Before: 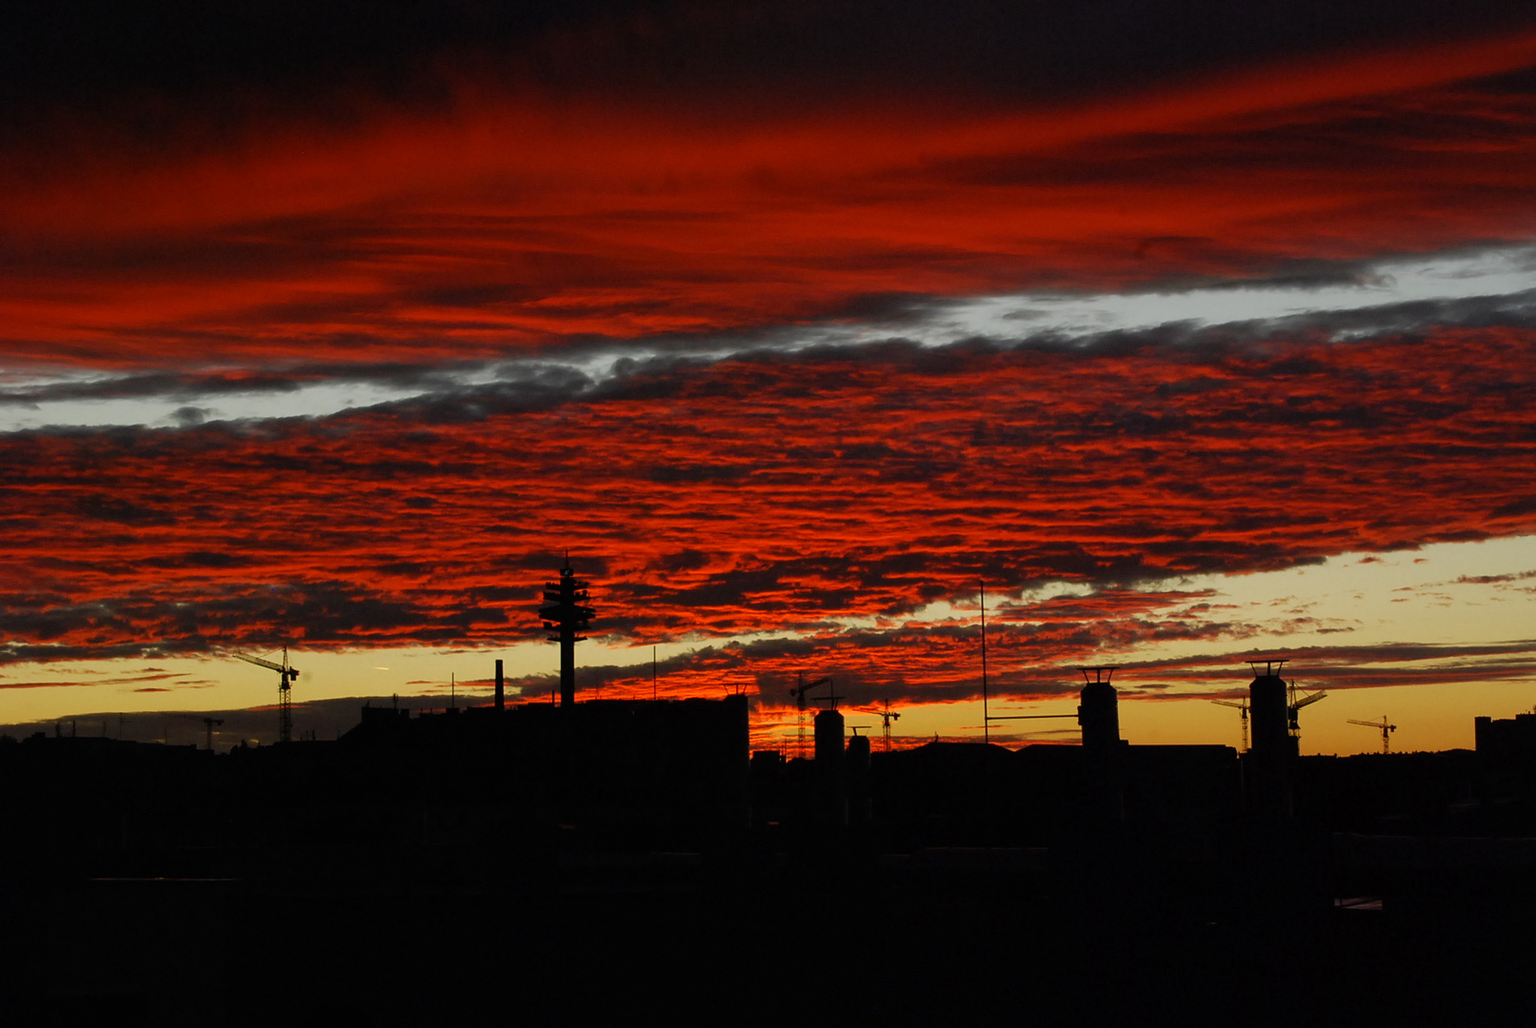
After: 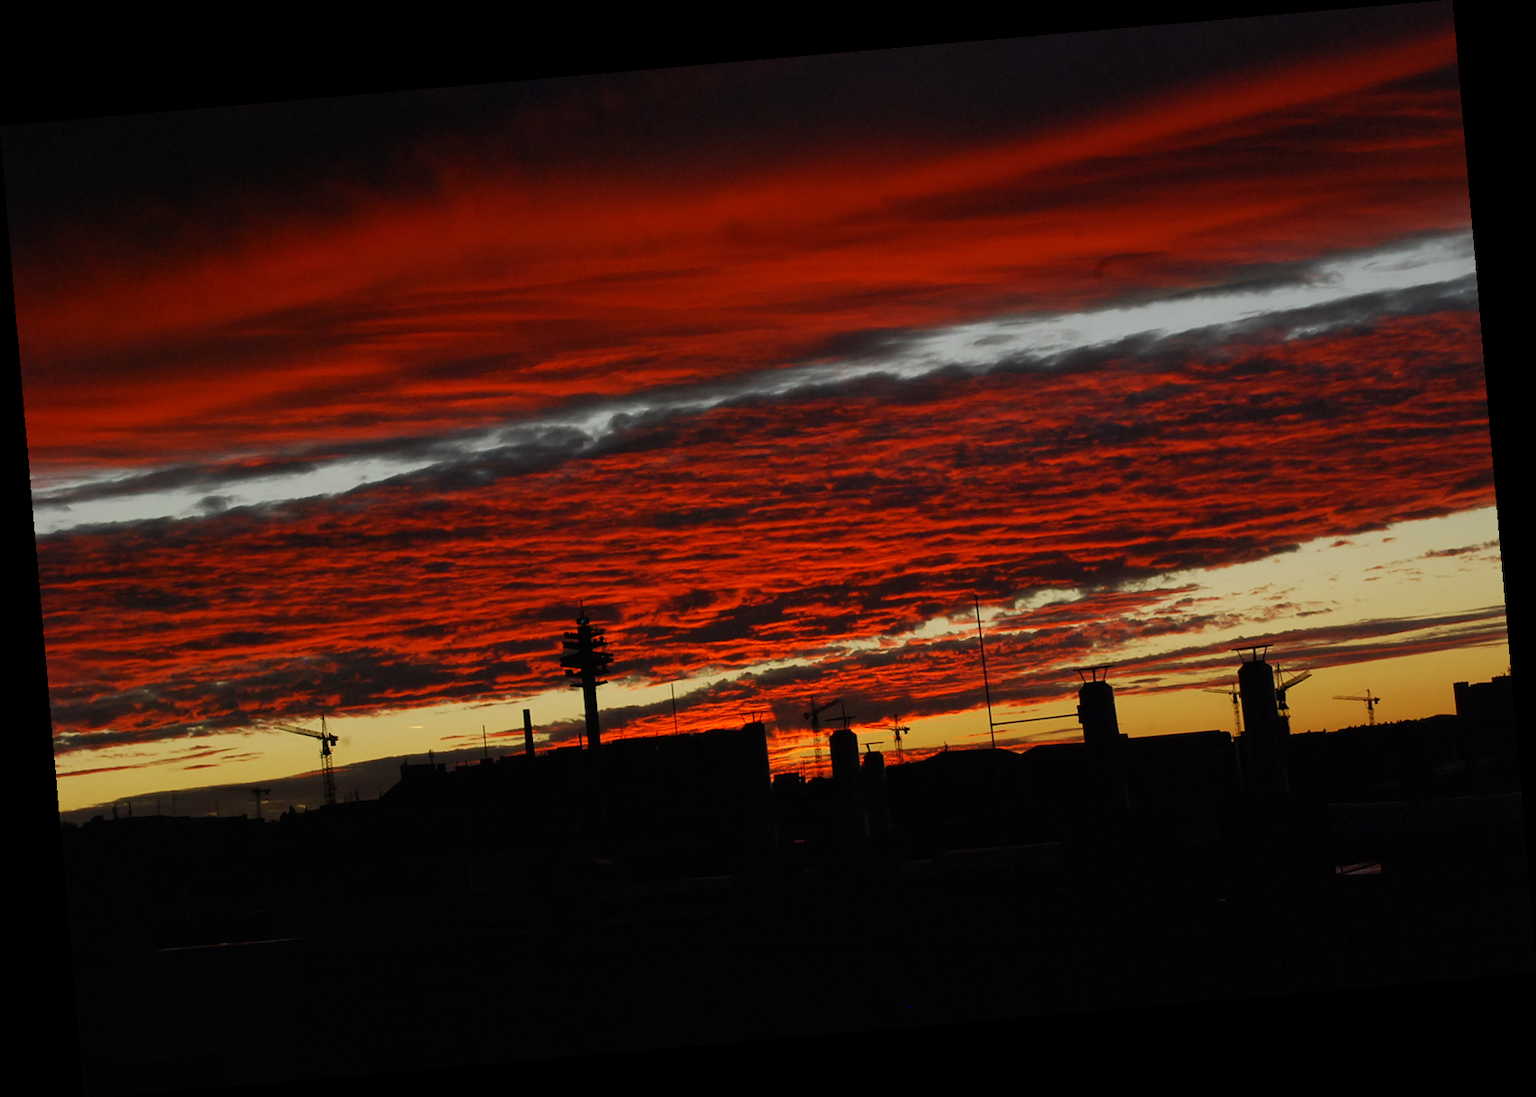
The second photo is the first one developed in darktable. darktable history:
rotate and perspective: rotation -4.98°, automatic cropping off
white balance: red 1, blue 1
